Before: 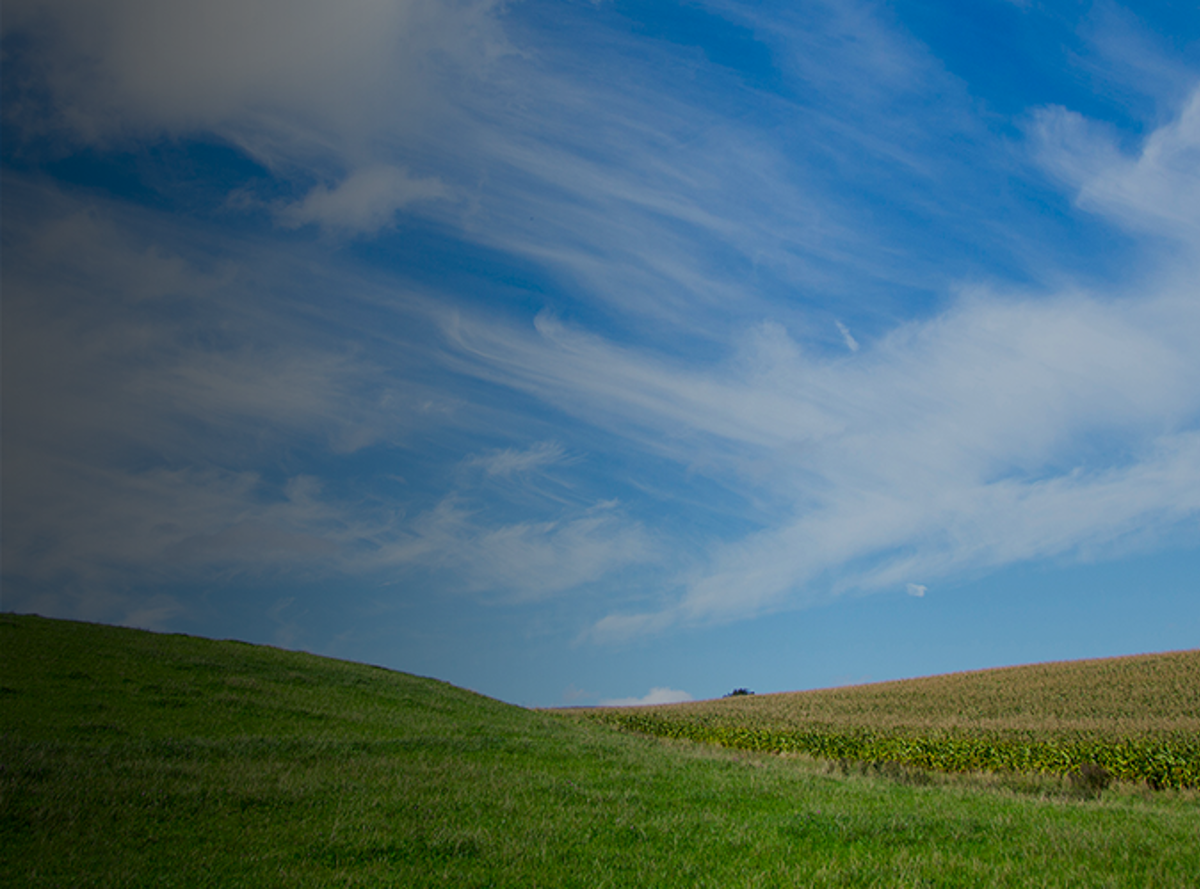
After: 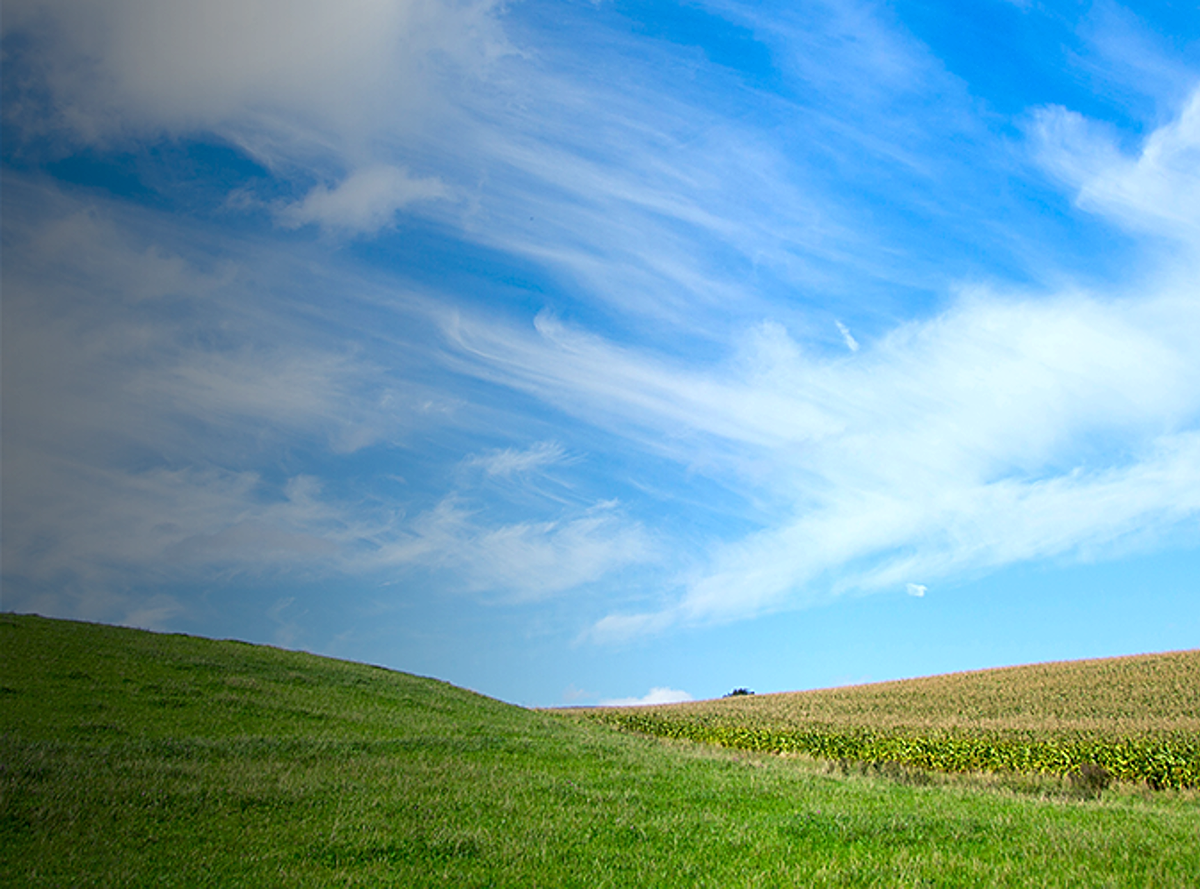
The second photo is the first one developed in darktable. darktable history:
sharpen: on, module defaults
exposure: black level correction 0, exposure 1.198 EV, compensate exposure bias true, compensate highlight preservation false
